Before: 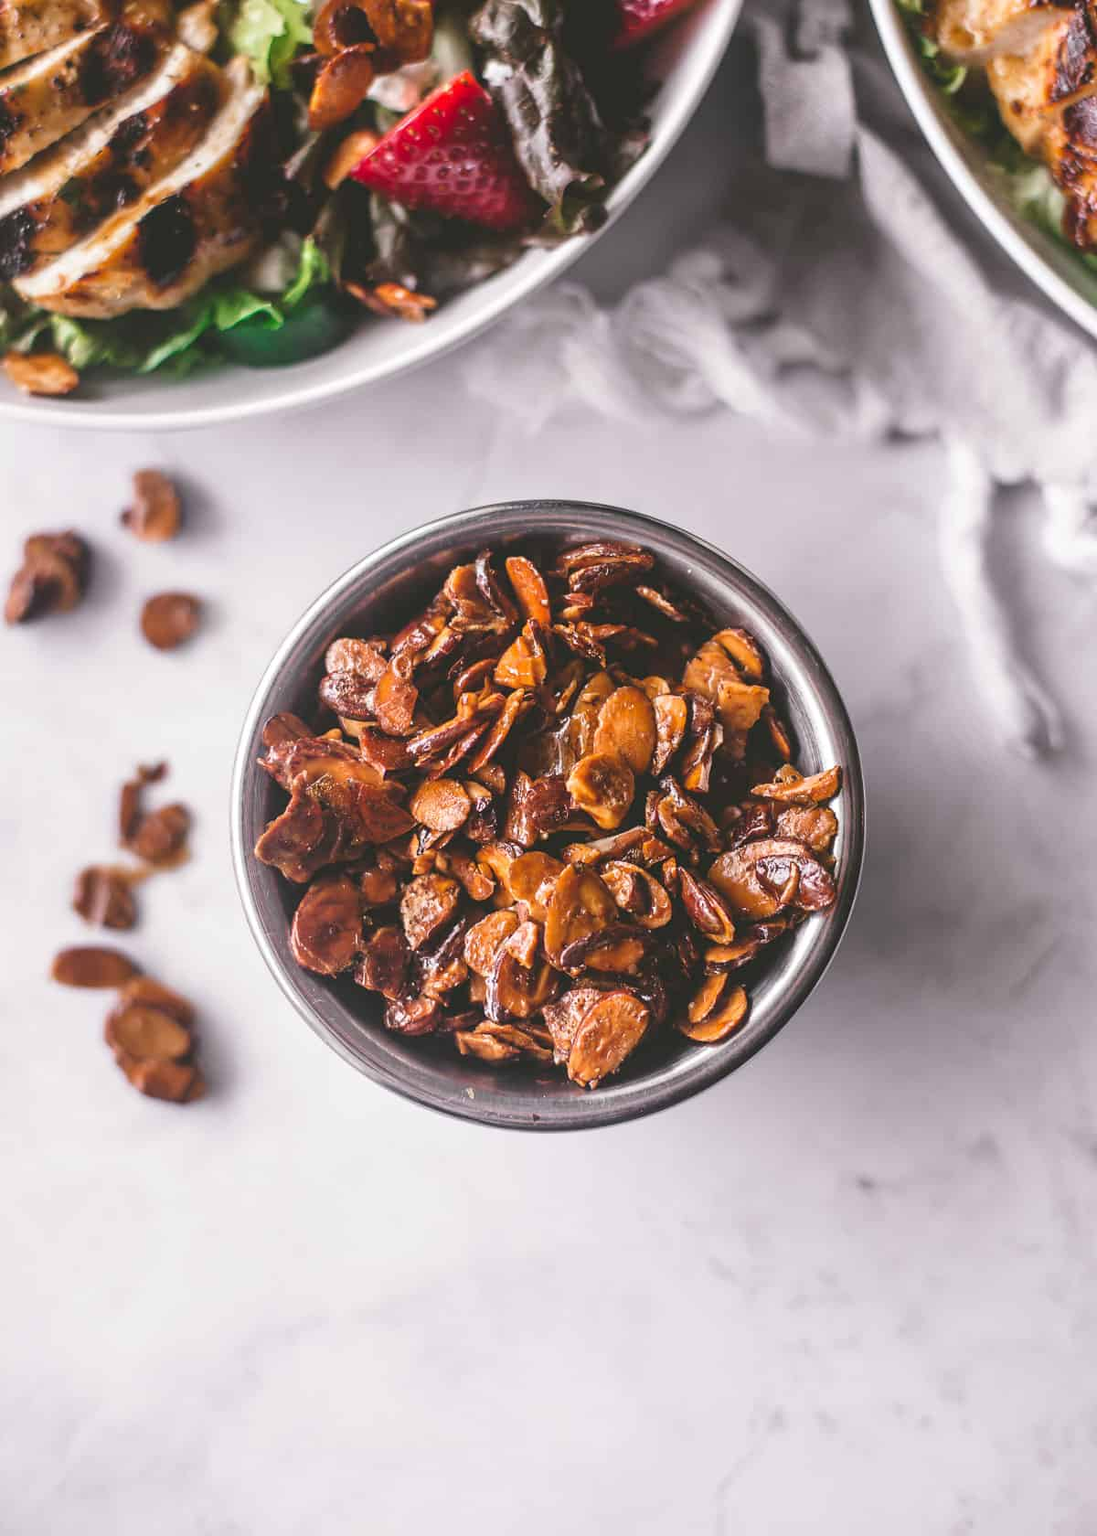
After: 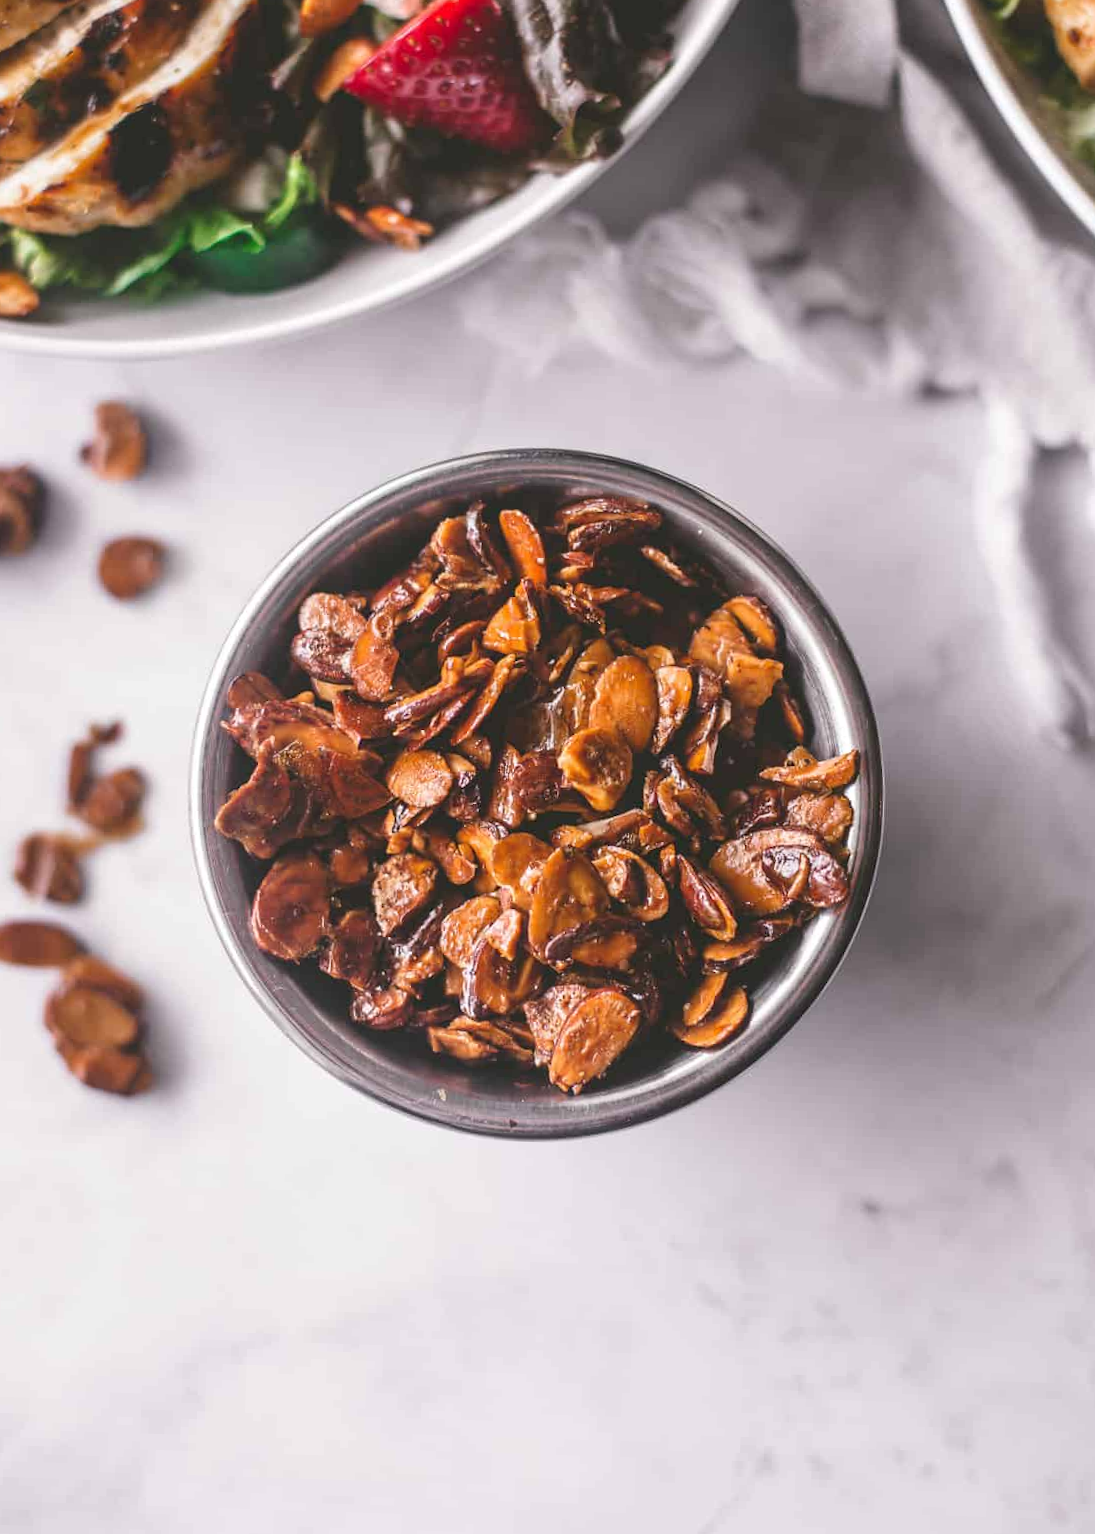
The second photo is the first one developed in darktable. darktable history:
crop and rotate: angle -1.86°, left 3.075%, top 3.866%, right 1.49%, bottom 0.7%
